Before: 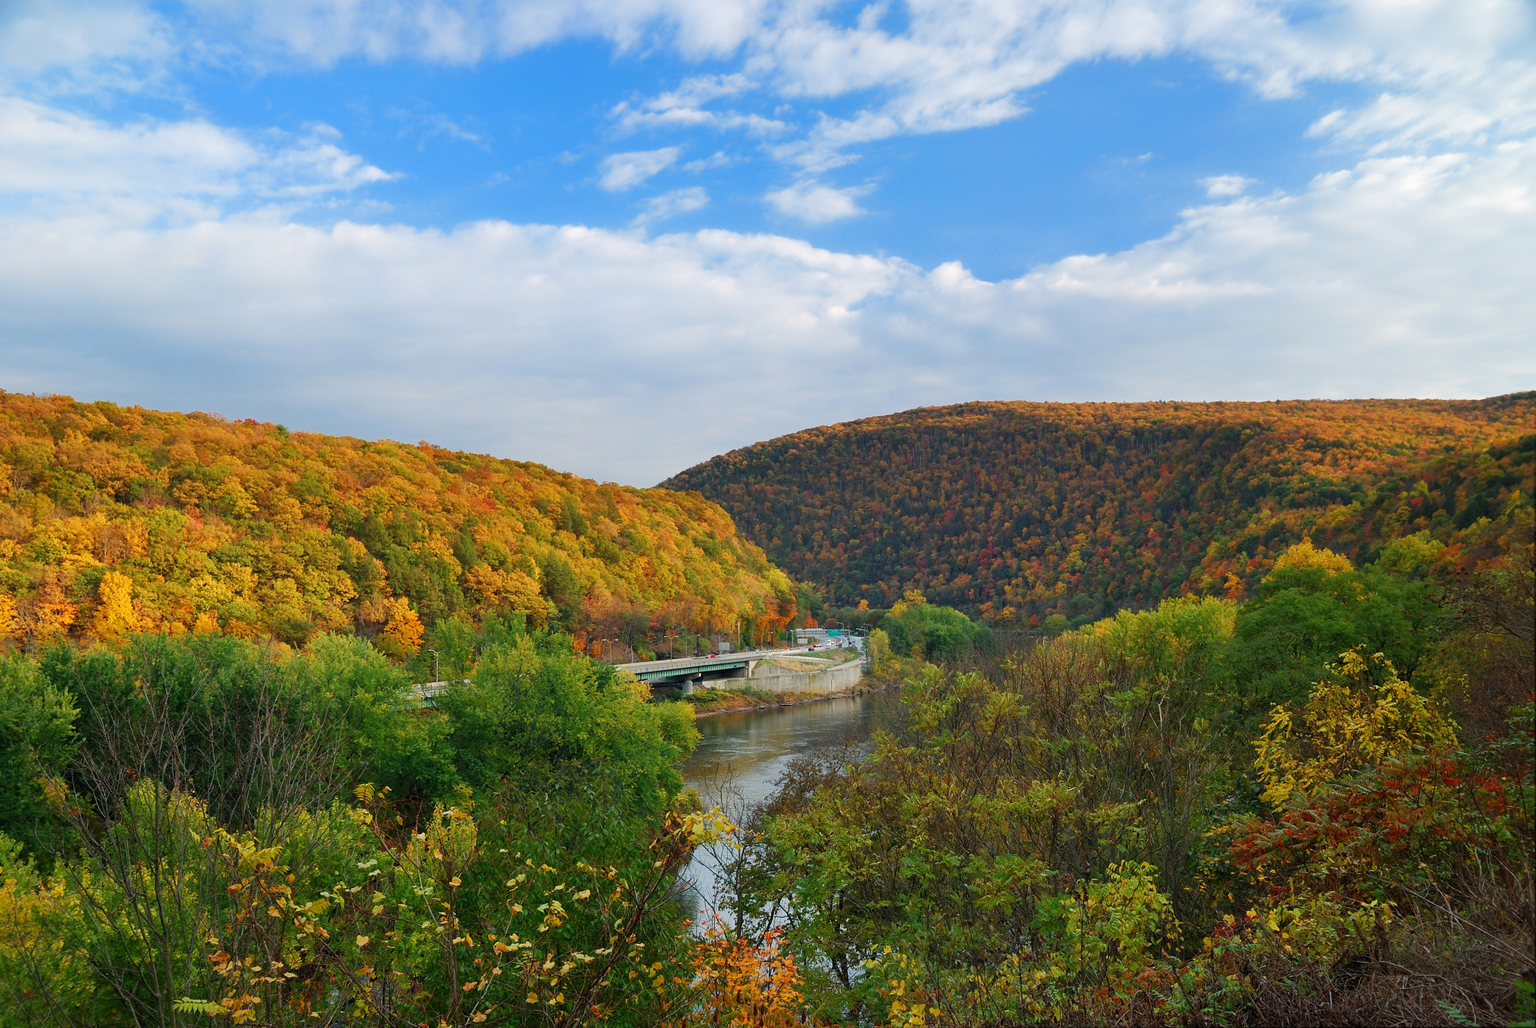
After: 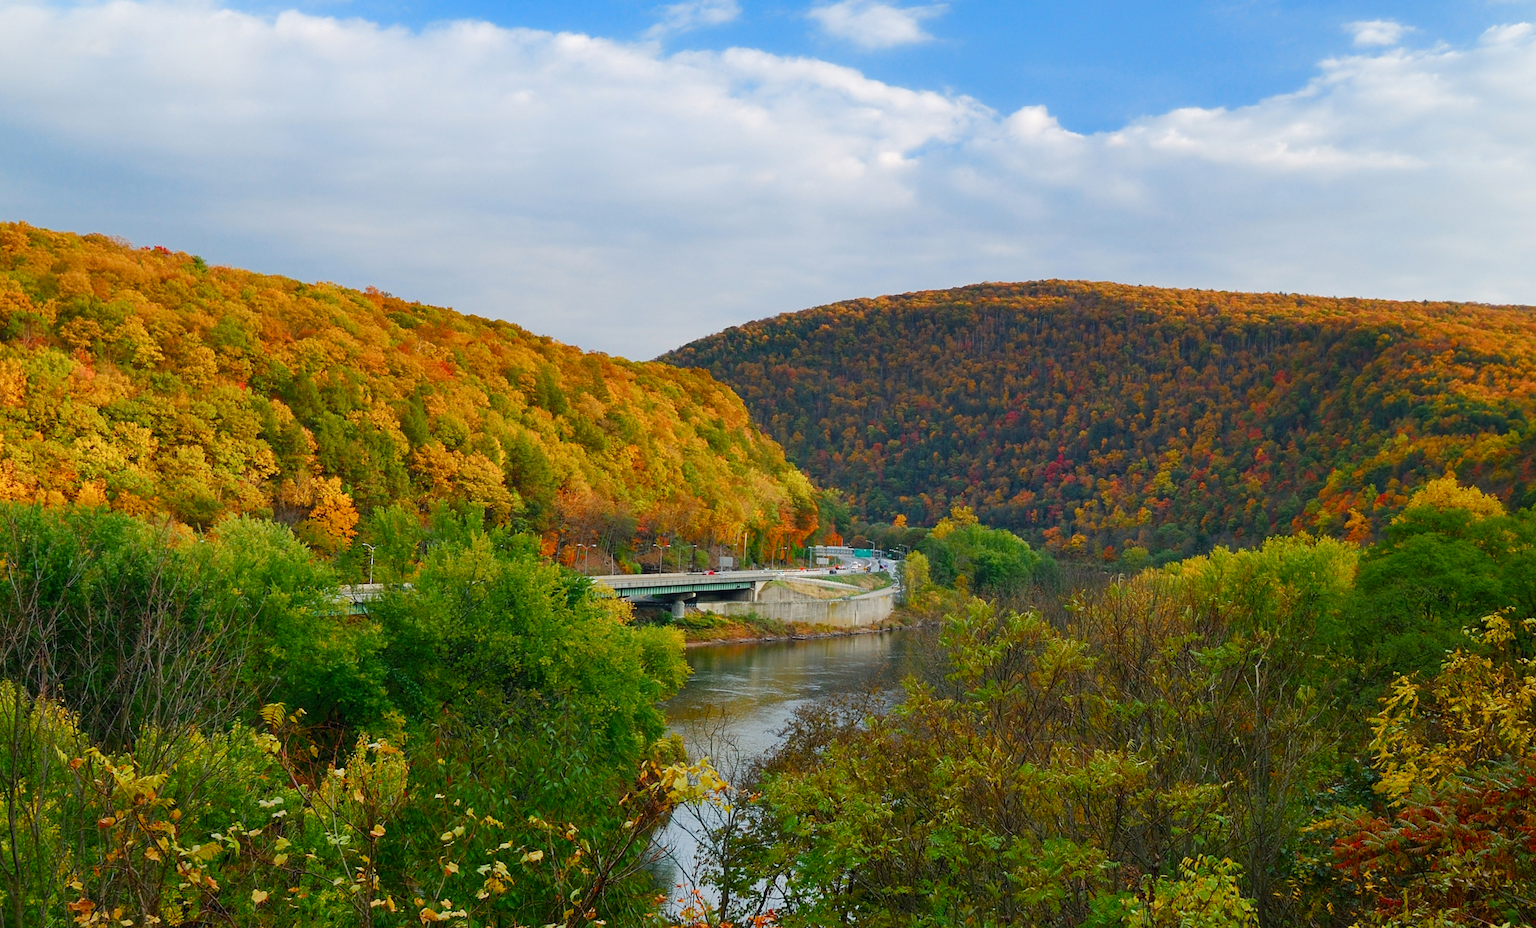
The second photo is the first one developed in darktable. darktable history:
color balance rgb: perceptual saturation grading › global saturation 20%, perceptual saturation grading › highlights -24.891%, perceptual saturation grading › shadows 25.567%
crop and rotate: angle -3.49°, left 9.828%, top 20.862%, right 11.993%, bottom 11.819%
